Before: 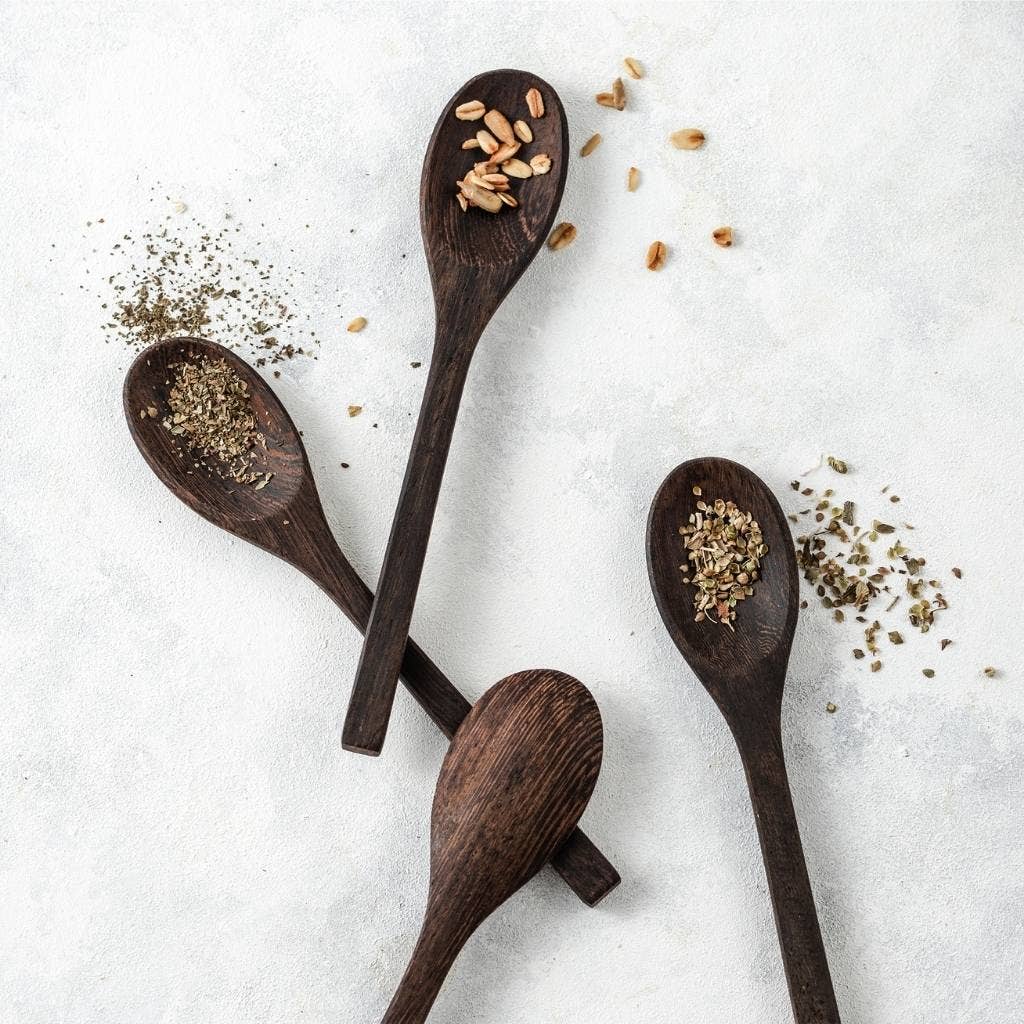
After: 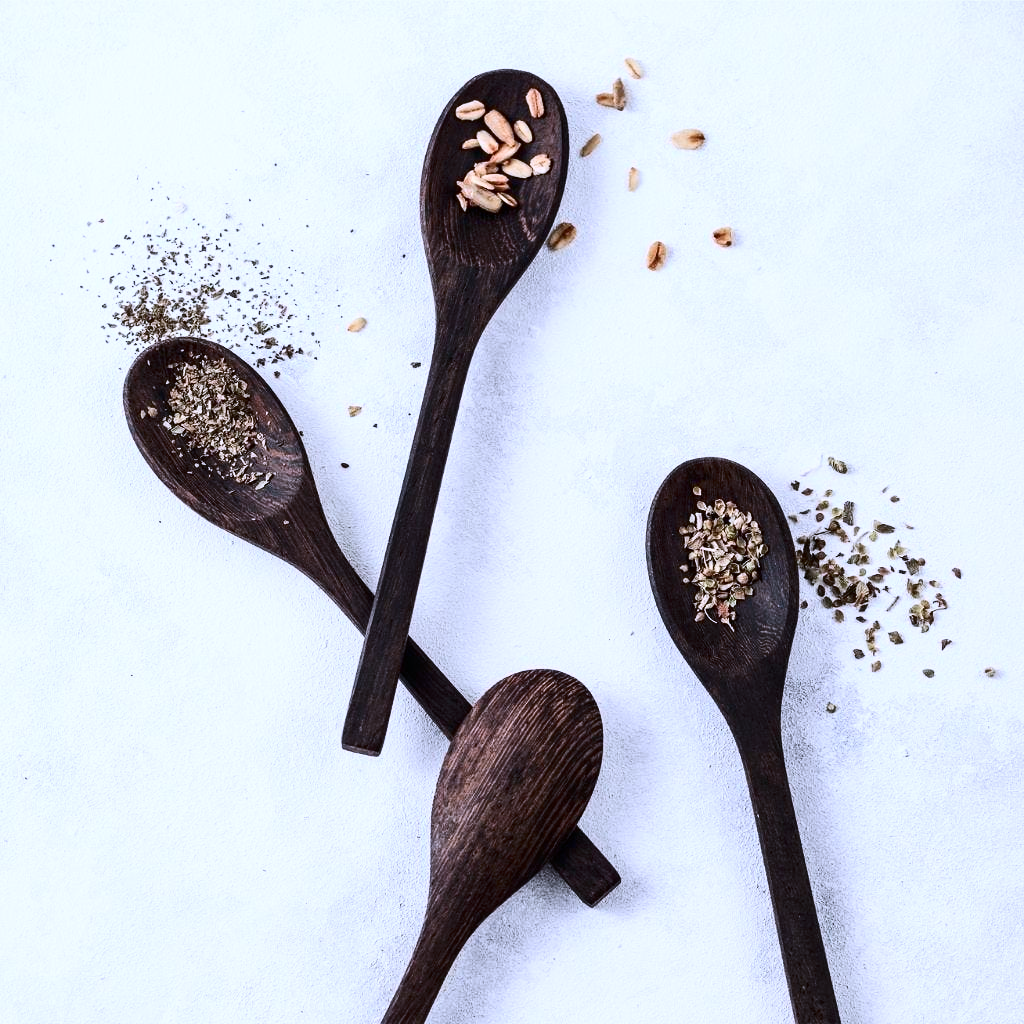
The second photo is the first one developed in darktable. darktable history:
color calibration: illuminant as shot in camera, x 0.379, y 0.396, temperature 4138.76 K
contrast brightness saturation: contrast 0.28
